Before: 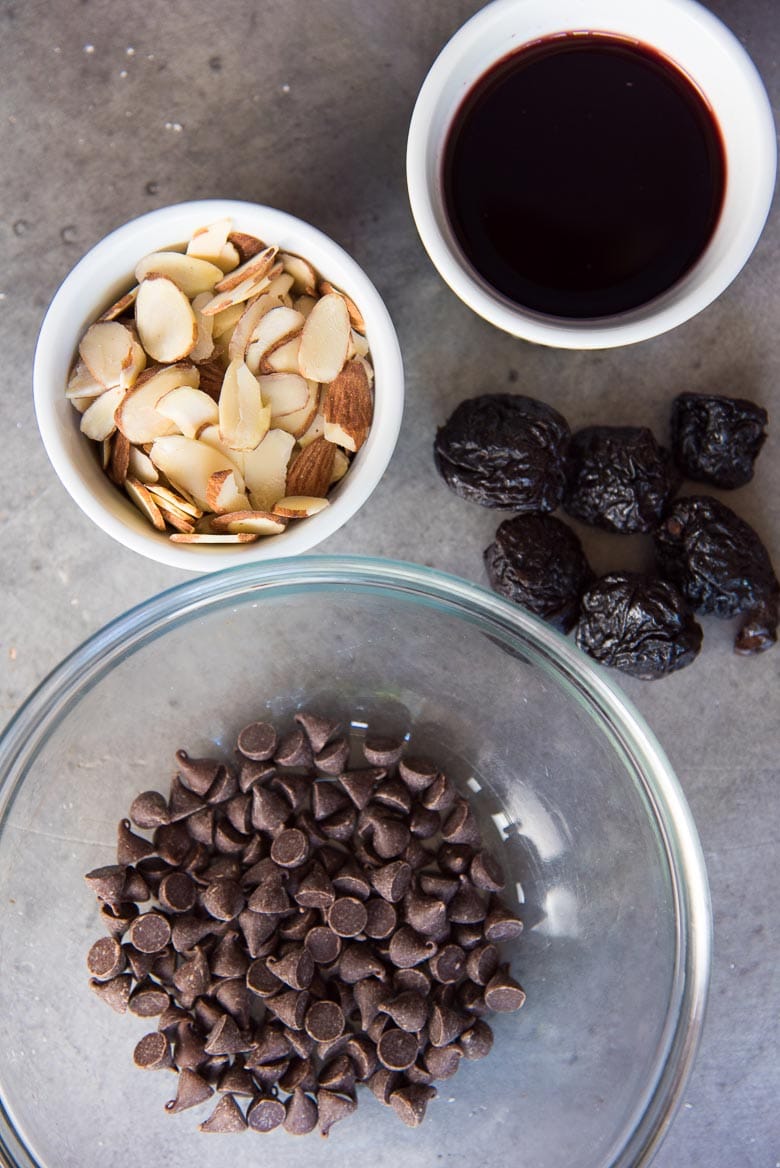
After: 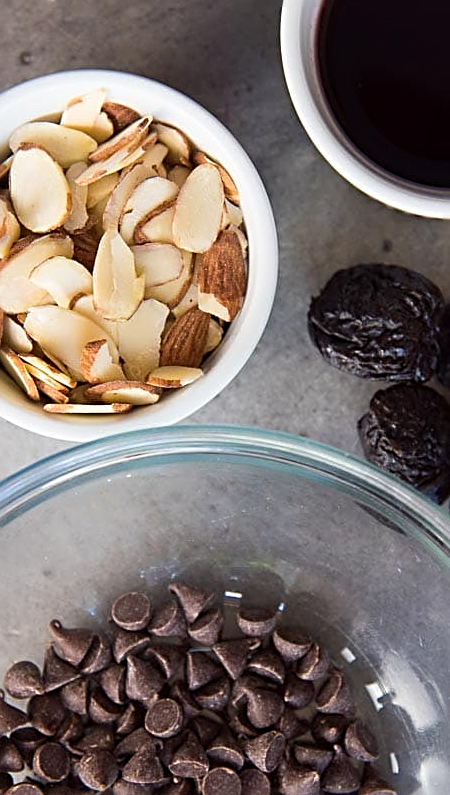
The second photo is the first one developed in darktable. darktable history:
crop: left 16.212%, top 11.198%, right 26.09%, bottom 20.717%
sharpen: radius 2.54, amount 0.643
